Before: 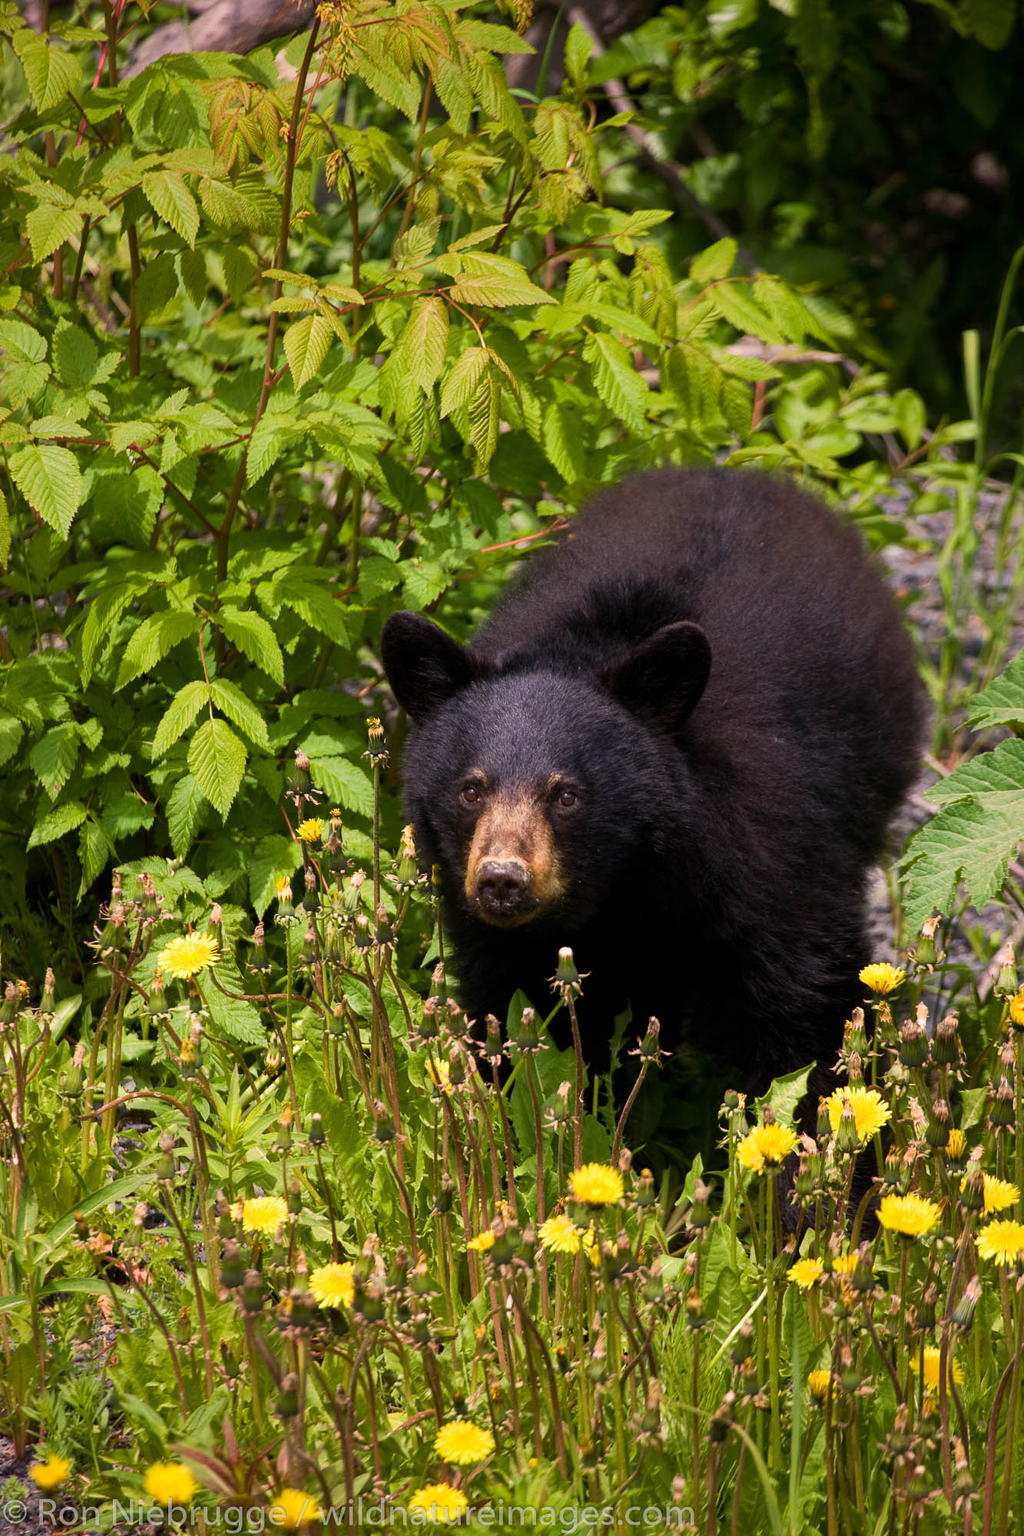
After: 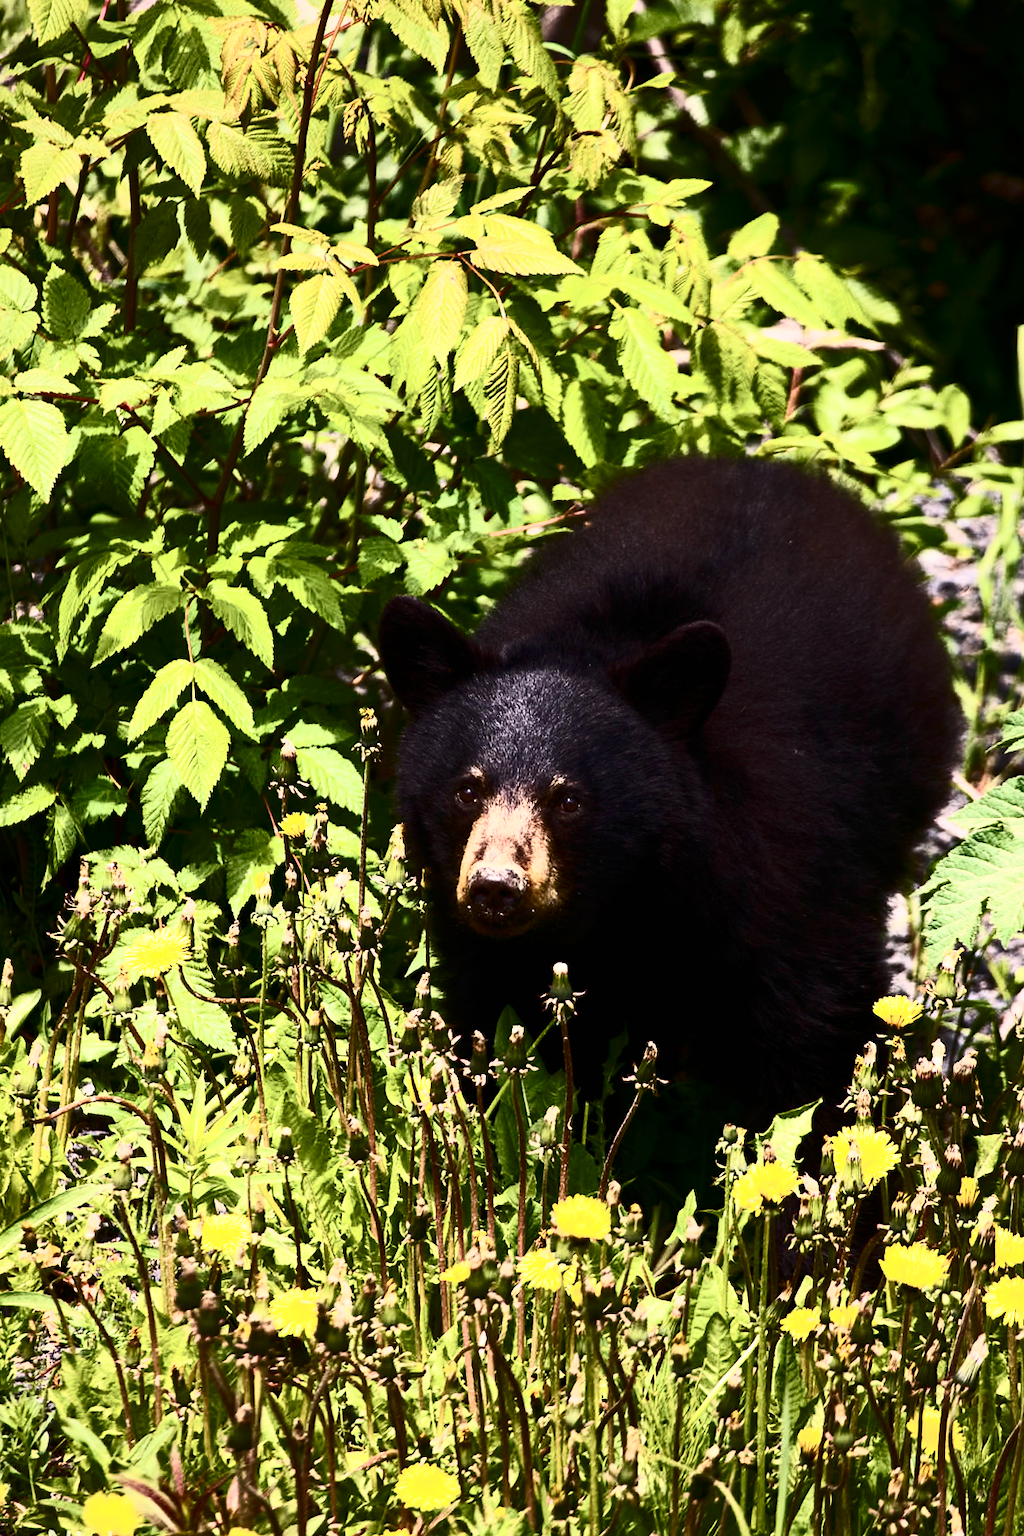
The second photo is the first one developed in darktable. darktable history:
crop and rotate: angle -2.71°
contrast brightness saturation: contrast 0.936, brightness 0.196
